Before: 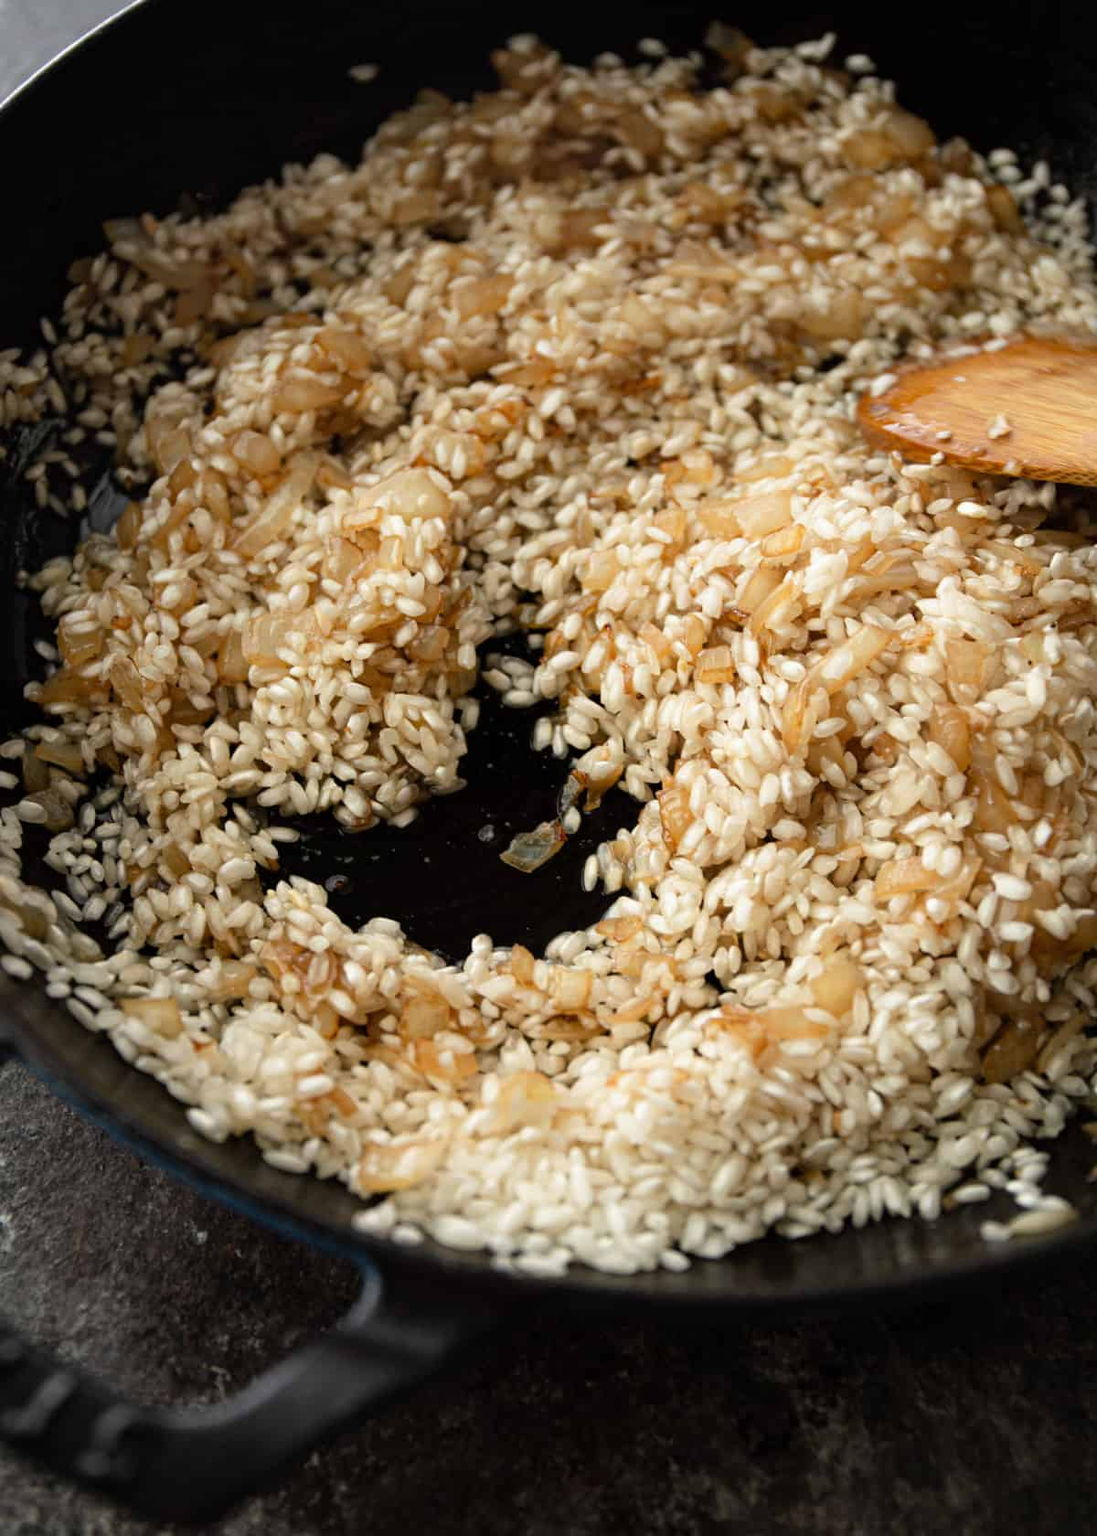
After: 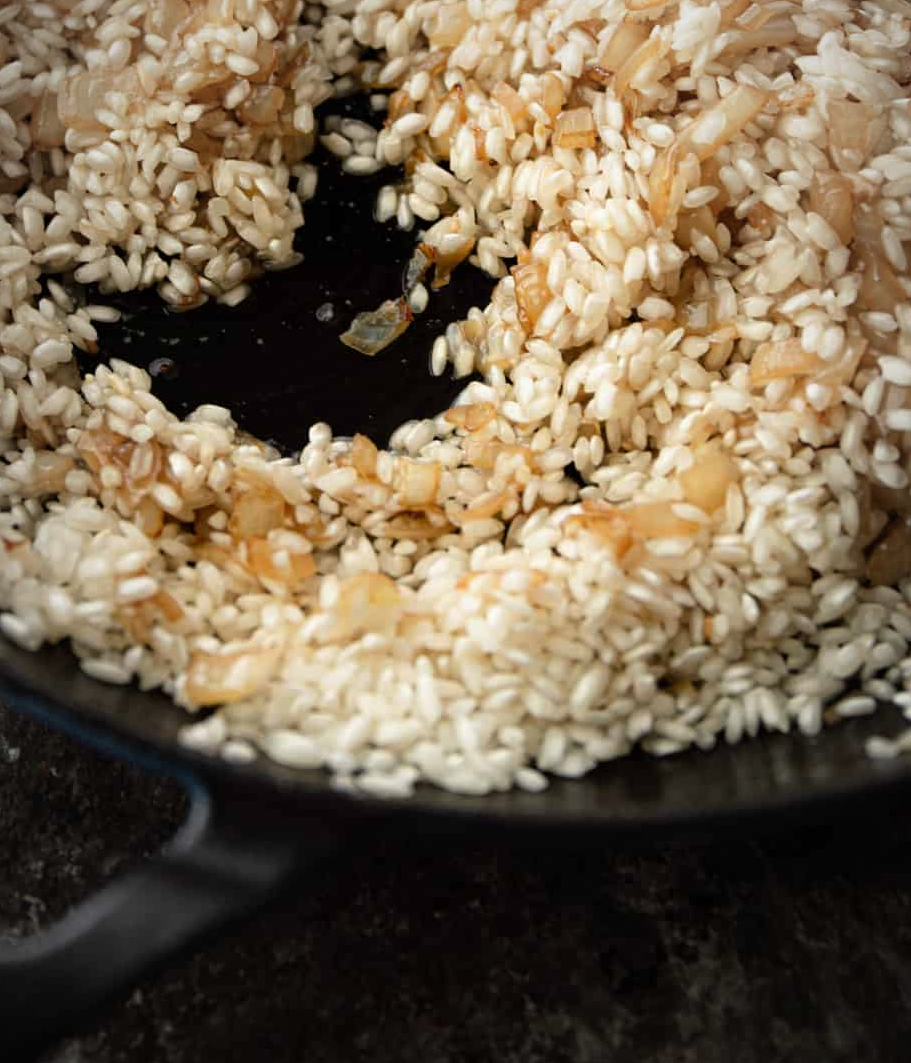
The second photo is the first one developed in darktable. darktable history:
vignetting: fall-off start 72.14%, fall-off radius 106.96%, width/height ratio 0.73, unbound false
crop and rotate: left 17.331%, top 35.679%, right 6.714%, bottom 1.047%
